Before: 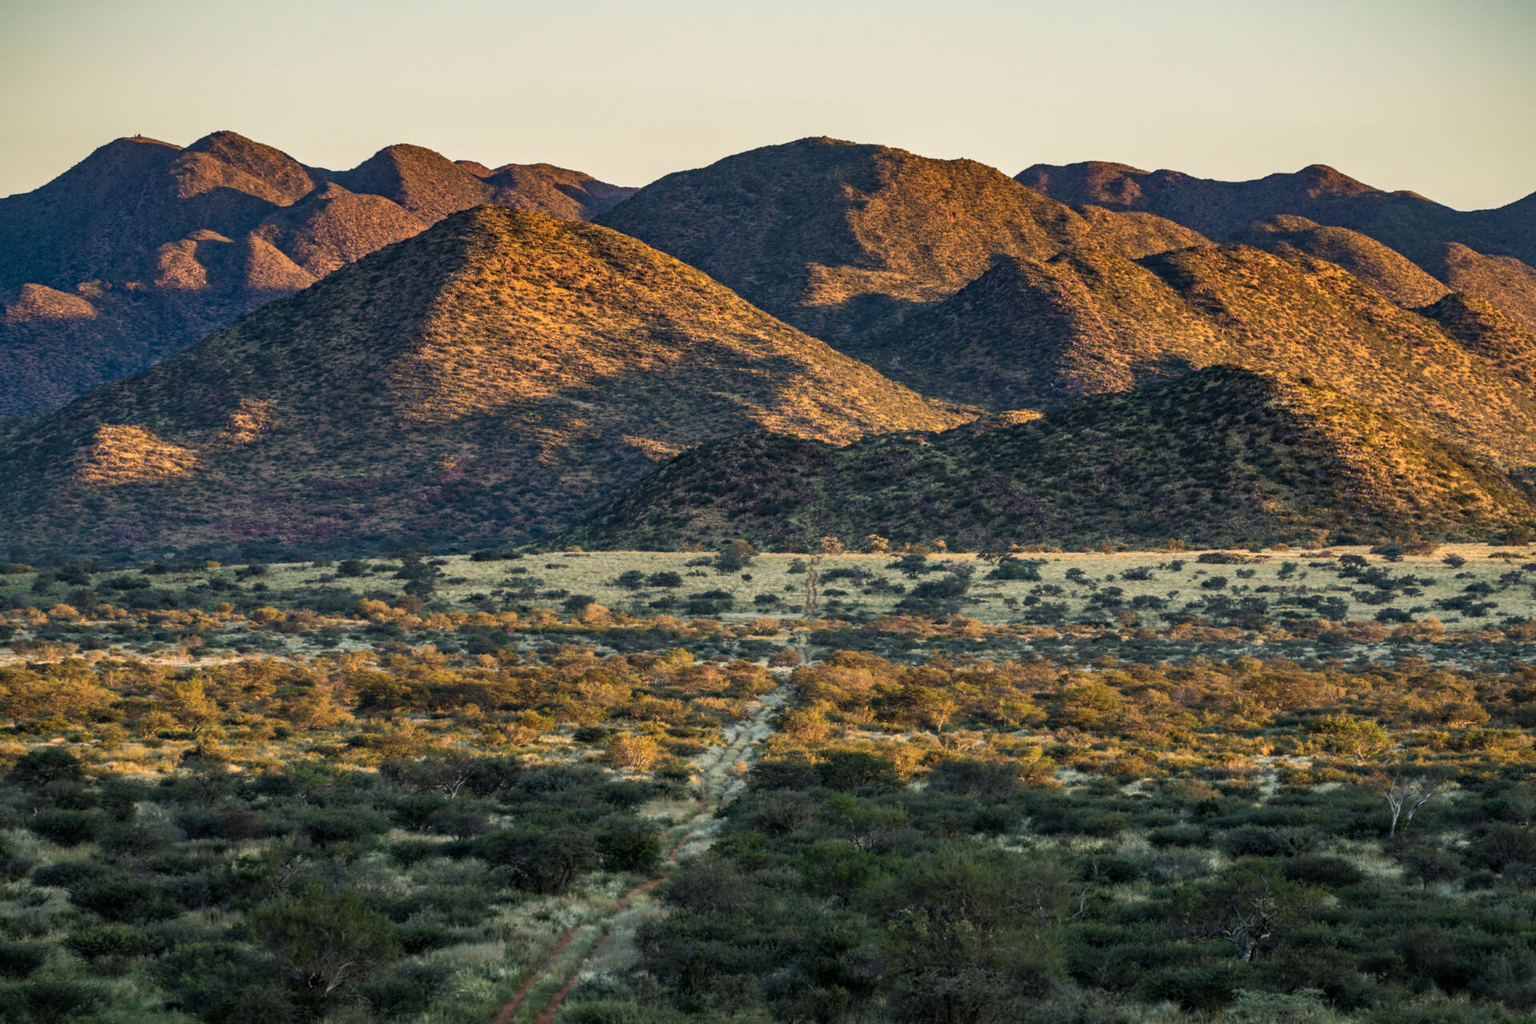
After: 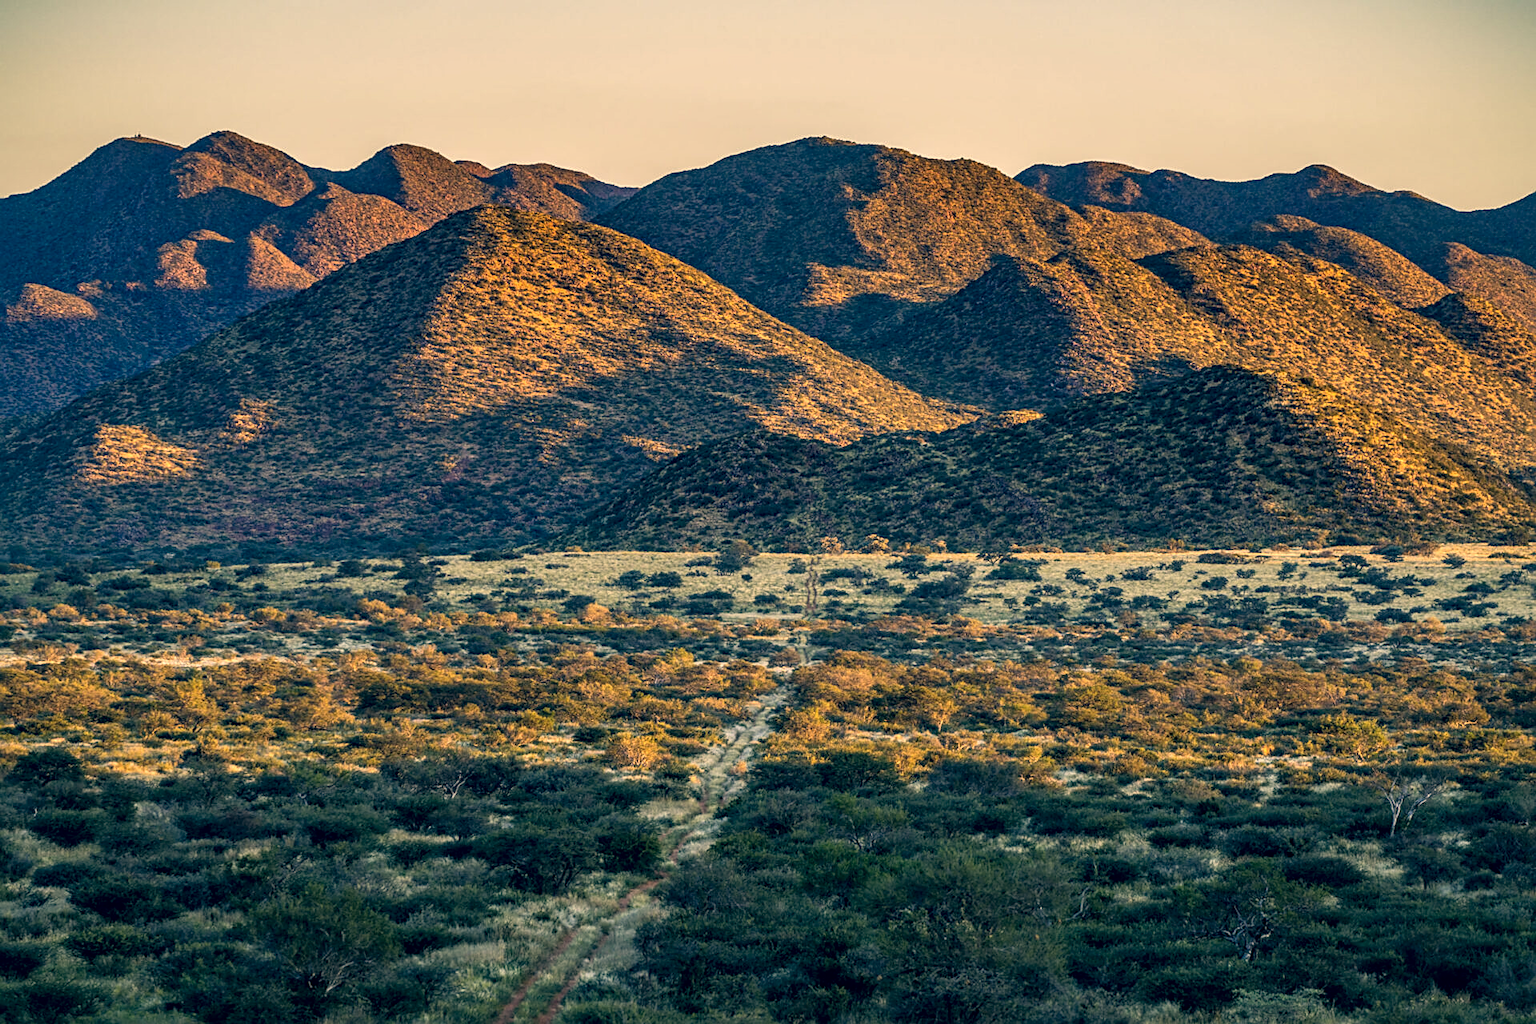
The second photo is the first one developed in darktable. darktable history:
local contrast: detail 130%
sharpen: on, module defaults
color correction: highlights a* 10.27, highlights b* 14.63, shadows a* -10.29, shadows b* -14.83
